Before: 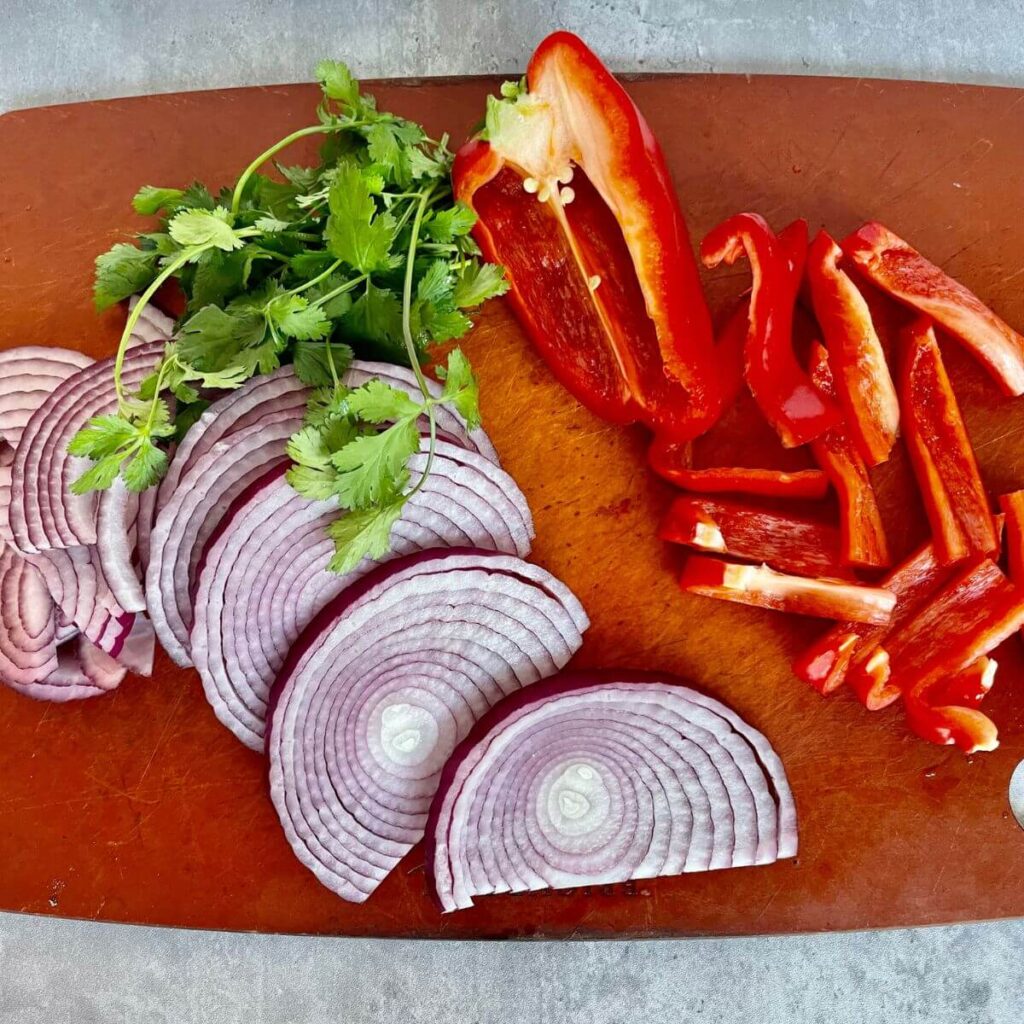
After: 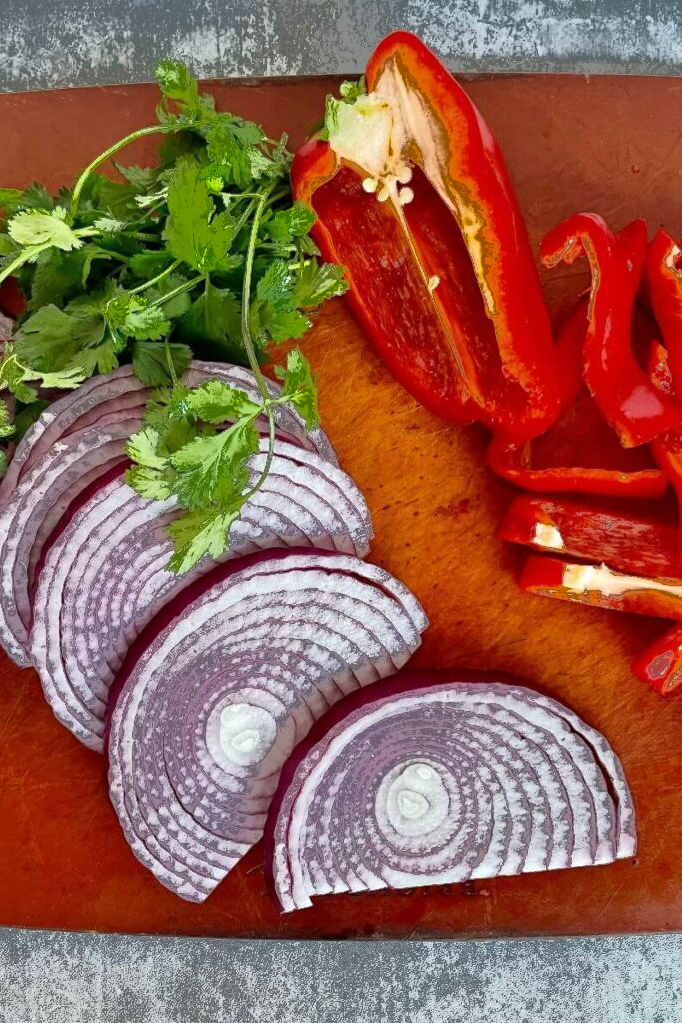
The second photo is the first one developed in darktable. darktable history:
crop and rotate: left 15.754%, right 17.579%
fill light: exposure -0.73 EV, center 0.69, width 2.2
